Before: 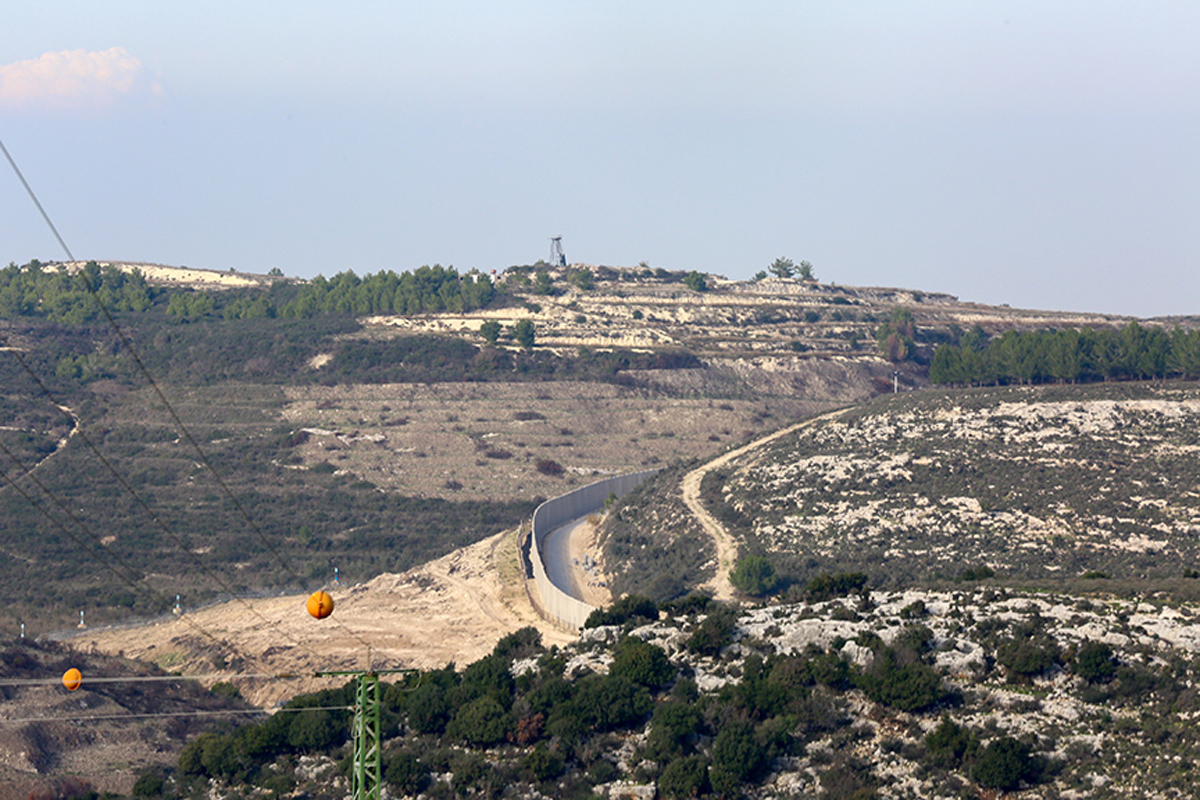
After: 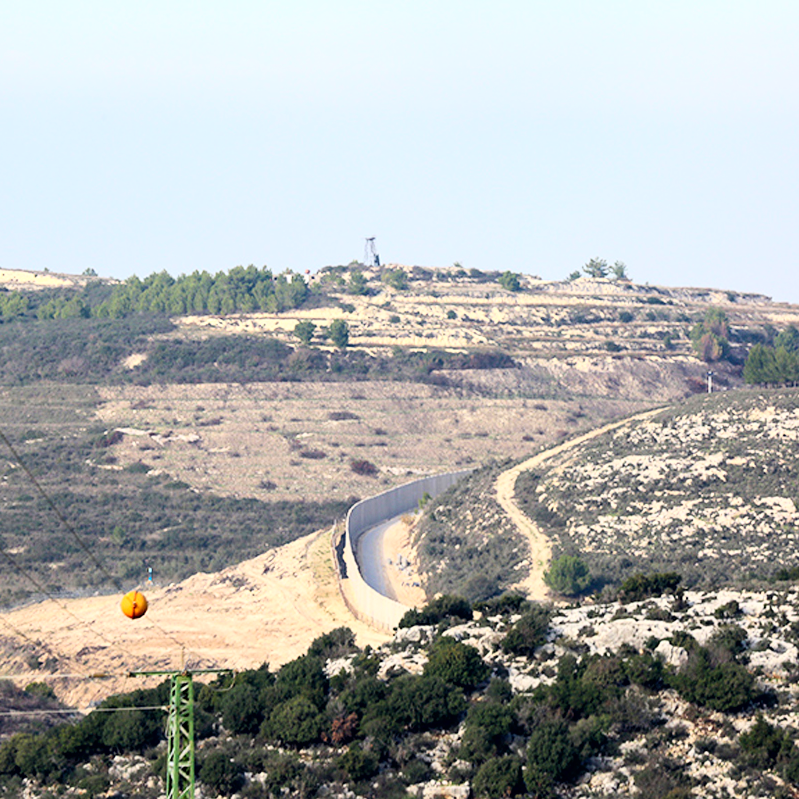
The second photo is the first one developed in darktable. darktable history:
crop and rotate: left 15.563%, right 17.788%
levels: mode automatic, levels [0, 0.492, 0.984]
base curve: curves: ch0 [(0, 0) (0.005, 0.002) (0.15, 0.3) (0.4, 0.7) (0.75, 0.95) (1, 1)]
